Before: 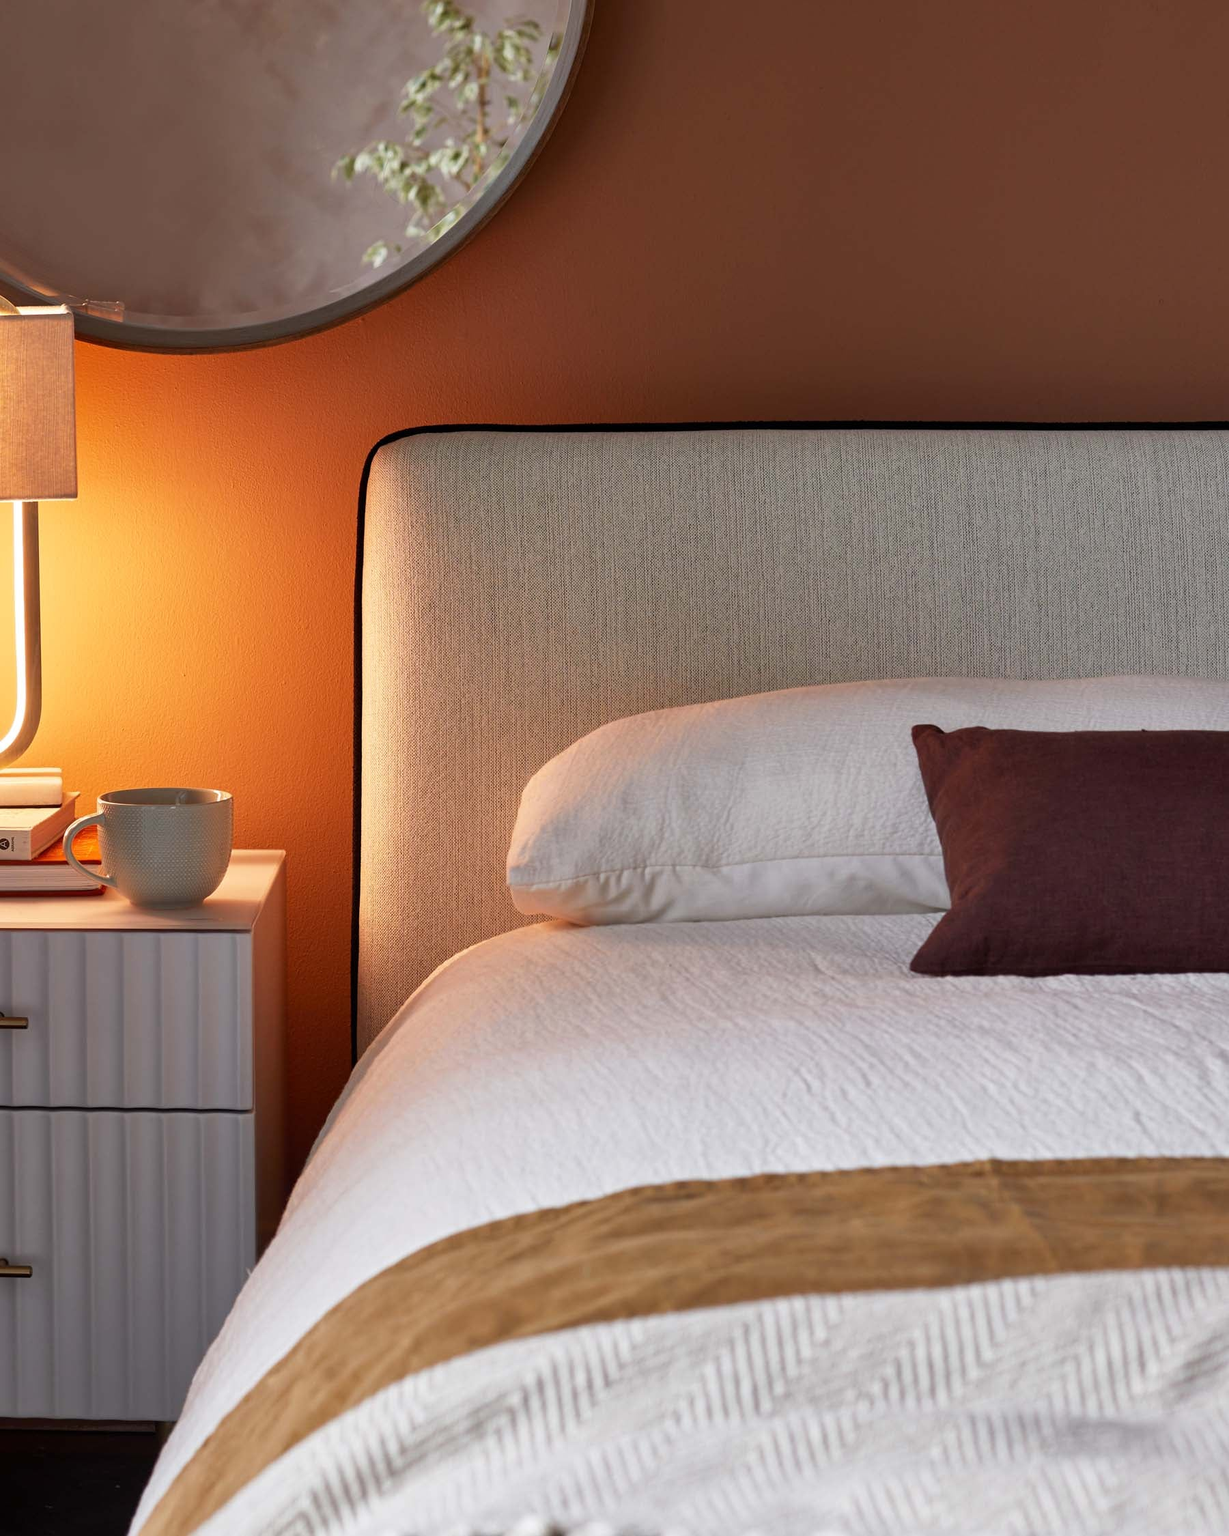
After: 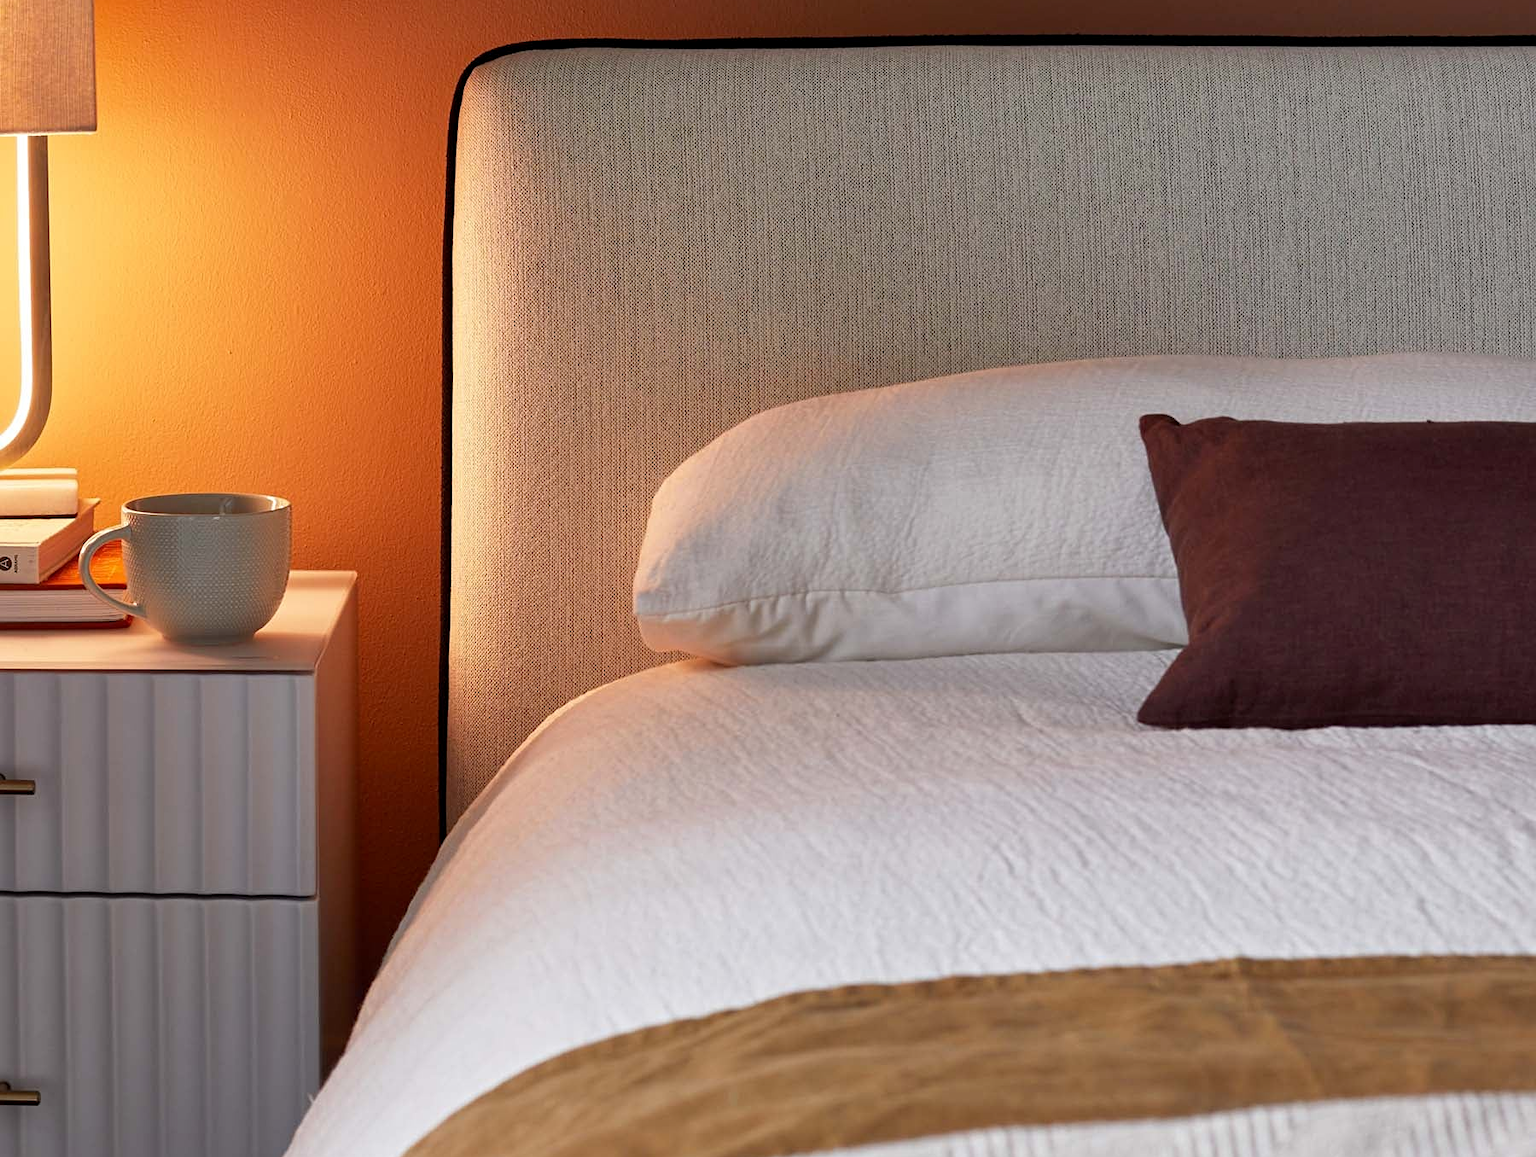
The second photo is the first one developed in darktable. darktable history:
crop and rotate: top 25.614%, bottom 14.045%
sharpen: amount 0.203
exposure: black level correction 0.001, compensate exposure bias true, compensate highlight preservation false
